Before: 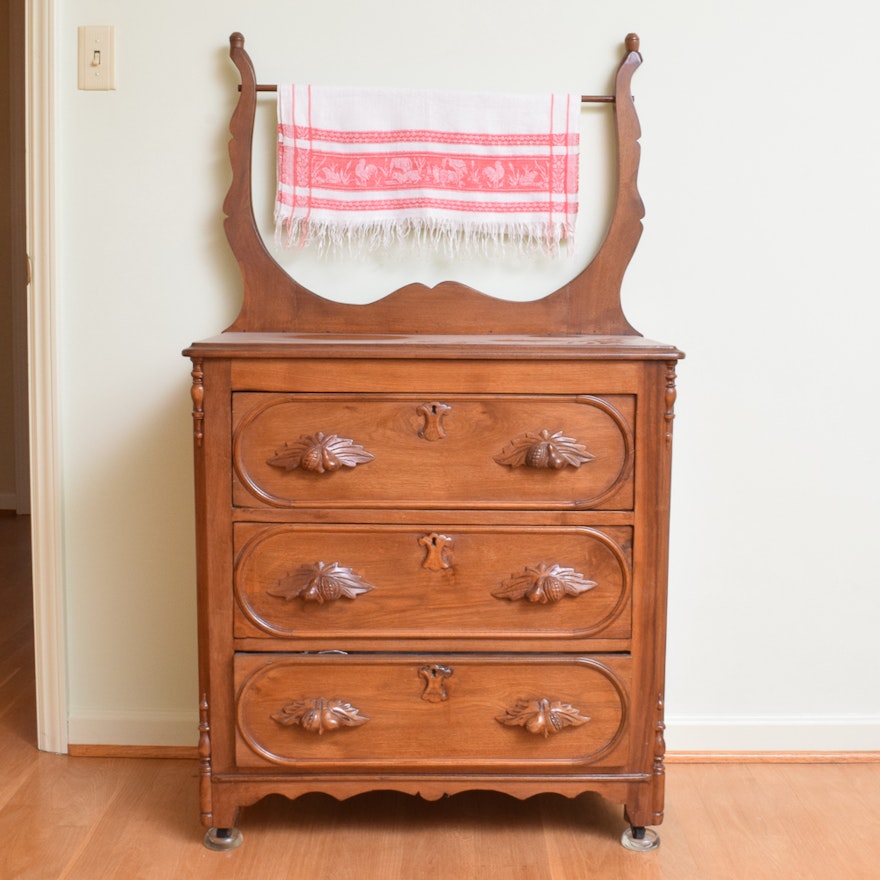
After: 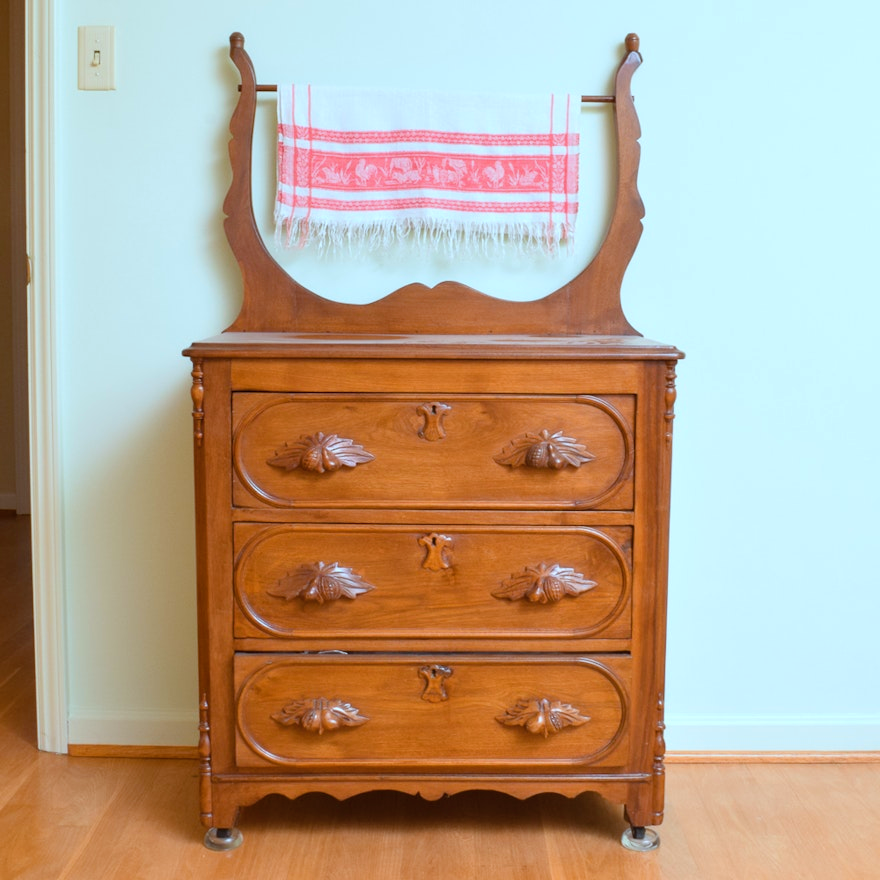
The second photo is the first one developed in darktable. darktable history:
color balance rgb: perceptual saturation grading › global saturation 31.231%
color correction: highlights a* -12.02, highlights b* -15.03
